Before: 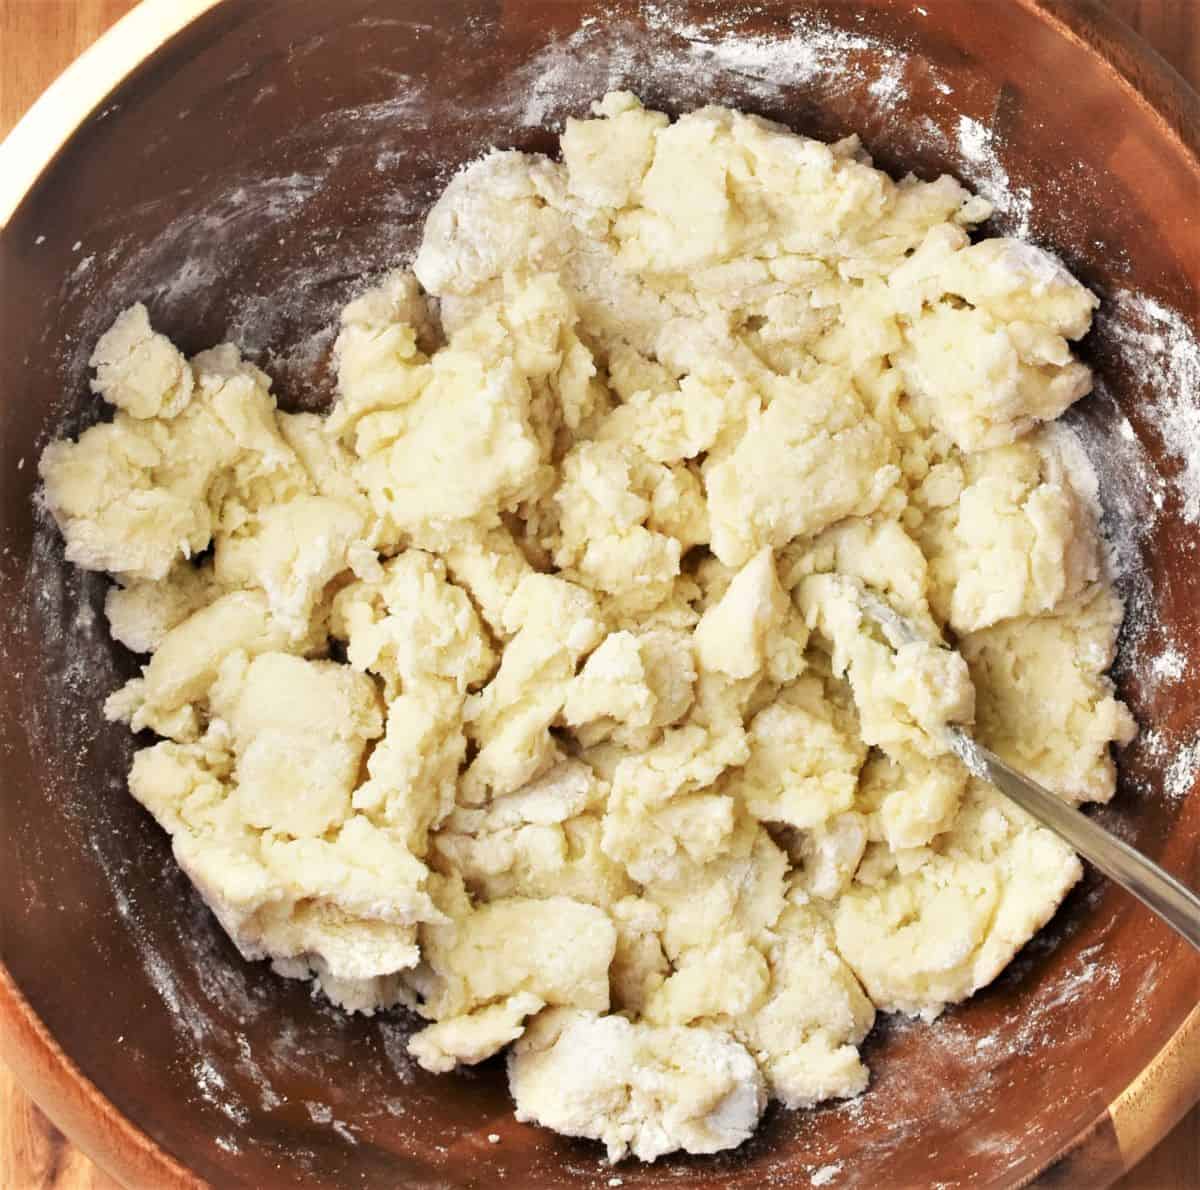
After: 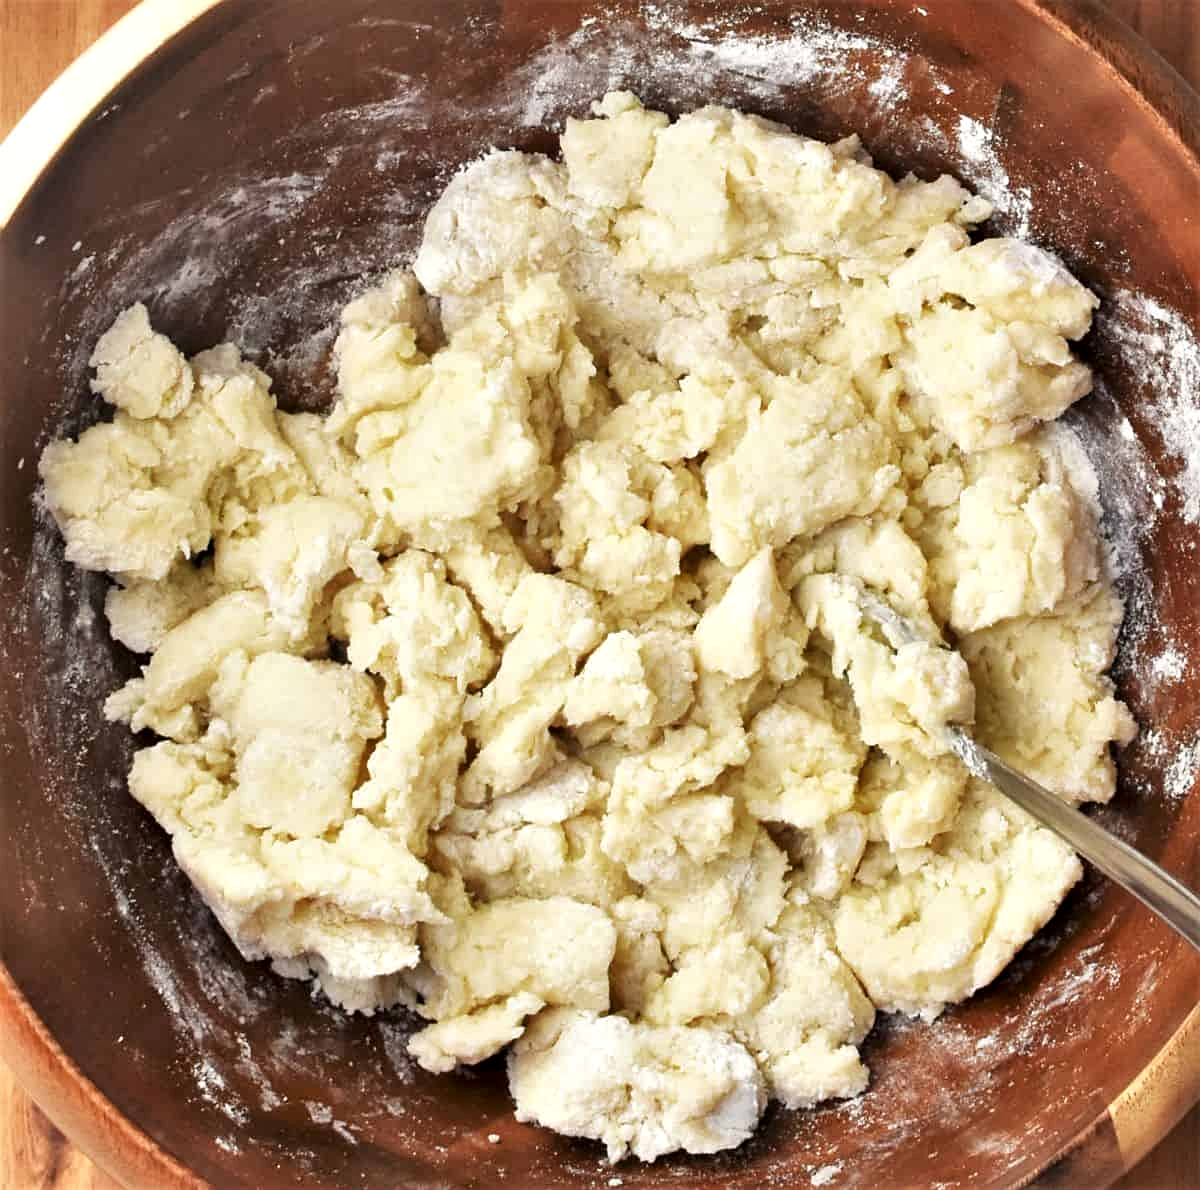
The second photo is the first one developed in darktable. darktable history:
color calibration: illuminant same as pipeline (D50), adaptation XYZ, x 0.345, y 0.357, temperature 5012.04 K
sharpen: amount 0.211
tone equalizer: mask exposure compensation -0.514 EV
local contrast: mode bilateral grid, contrast 20, coarseness 49, detail 143%, midtone range 0.2
